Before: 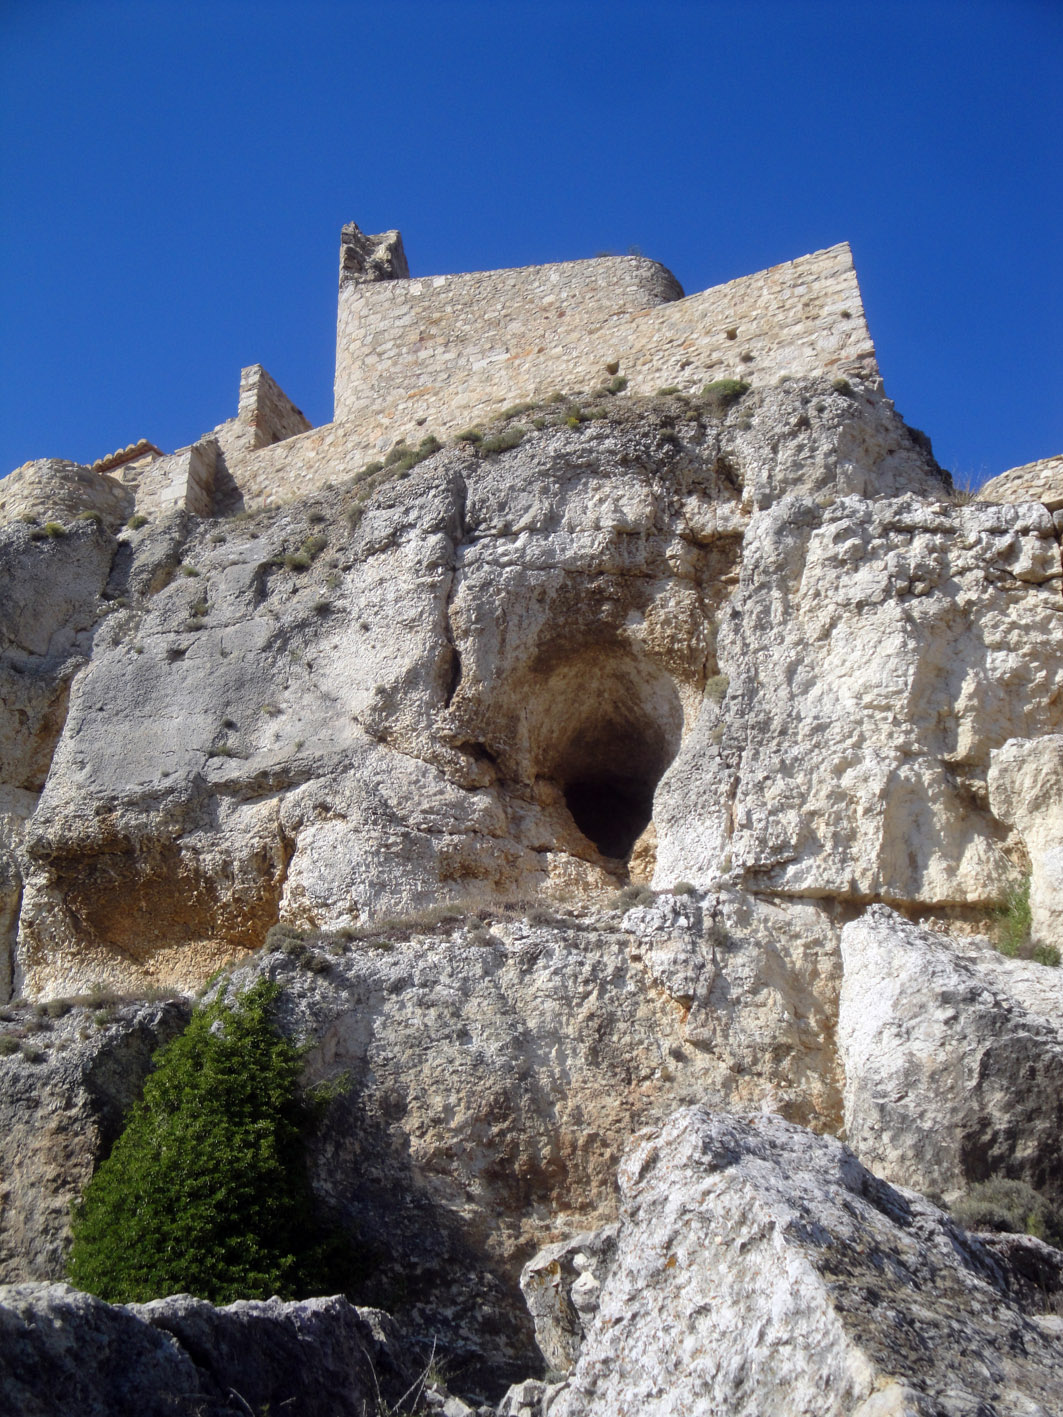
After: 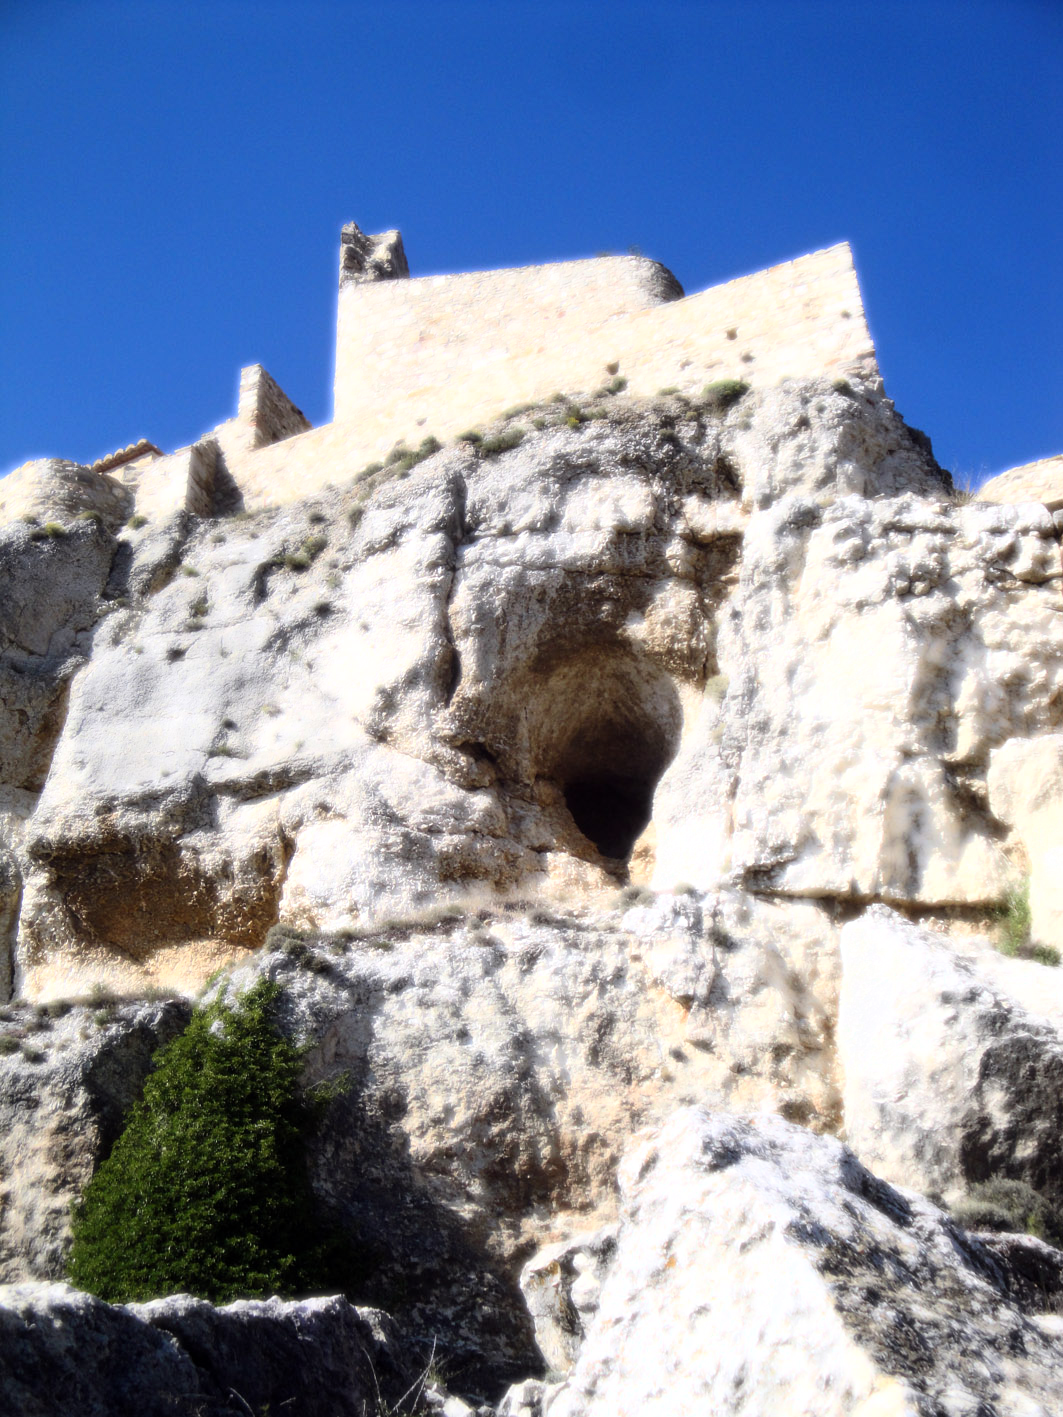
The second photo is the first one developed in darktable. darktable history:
bloom: size 0%, threshold 54.82%, strength 8.31%
tone equalizer: -8 EV -0.417 EV, -7 EV -0.389 EV, -6 EV -0.333 EV, -5 EV -0.222 EV, -3 EV 0.222 EV, -2 EV 0.333 EV, -1 EV 0.389 EV, +0 EV 0.417 EV, edges refinement/feathering 500, mask exposure compensation -1.57 EV, preserve details no
